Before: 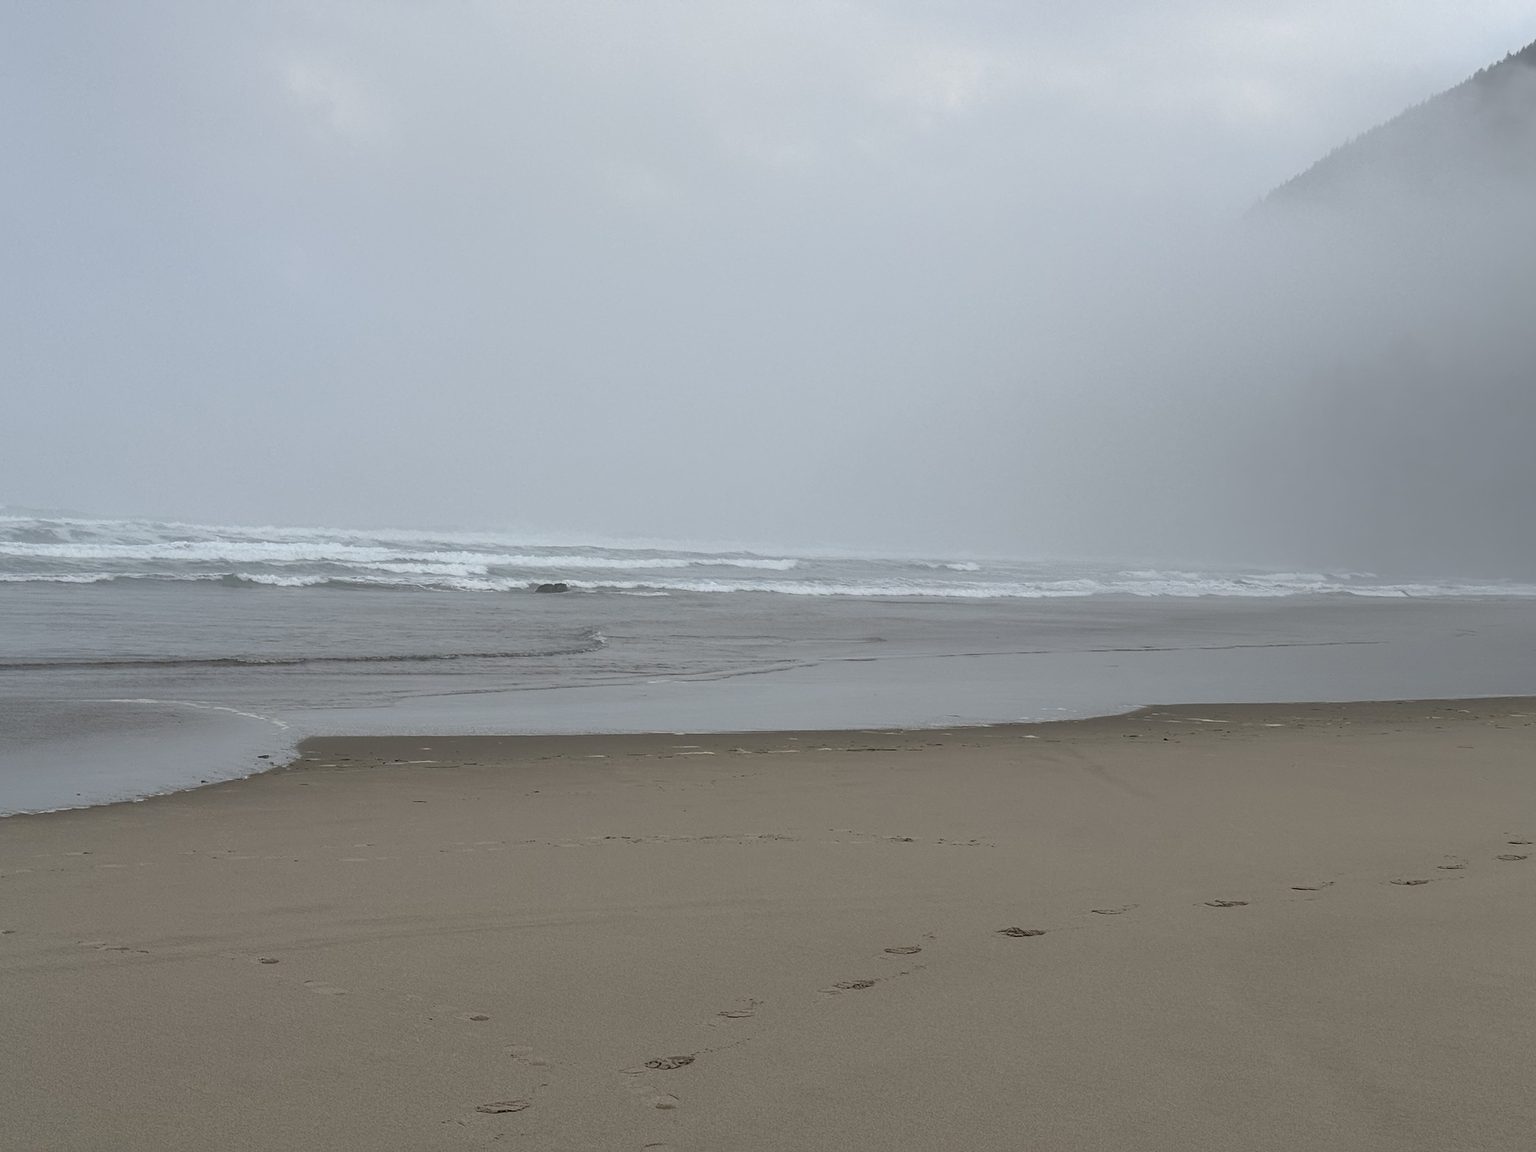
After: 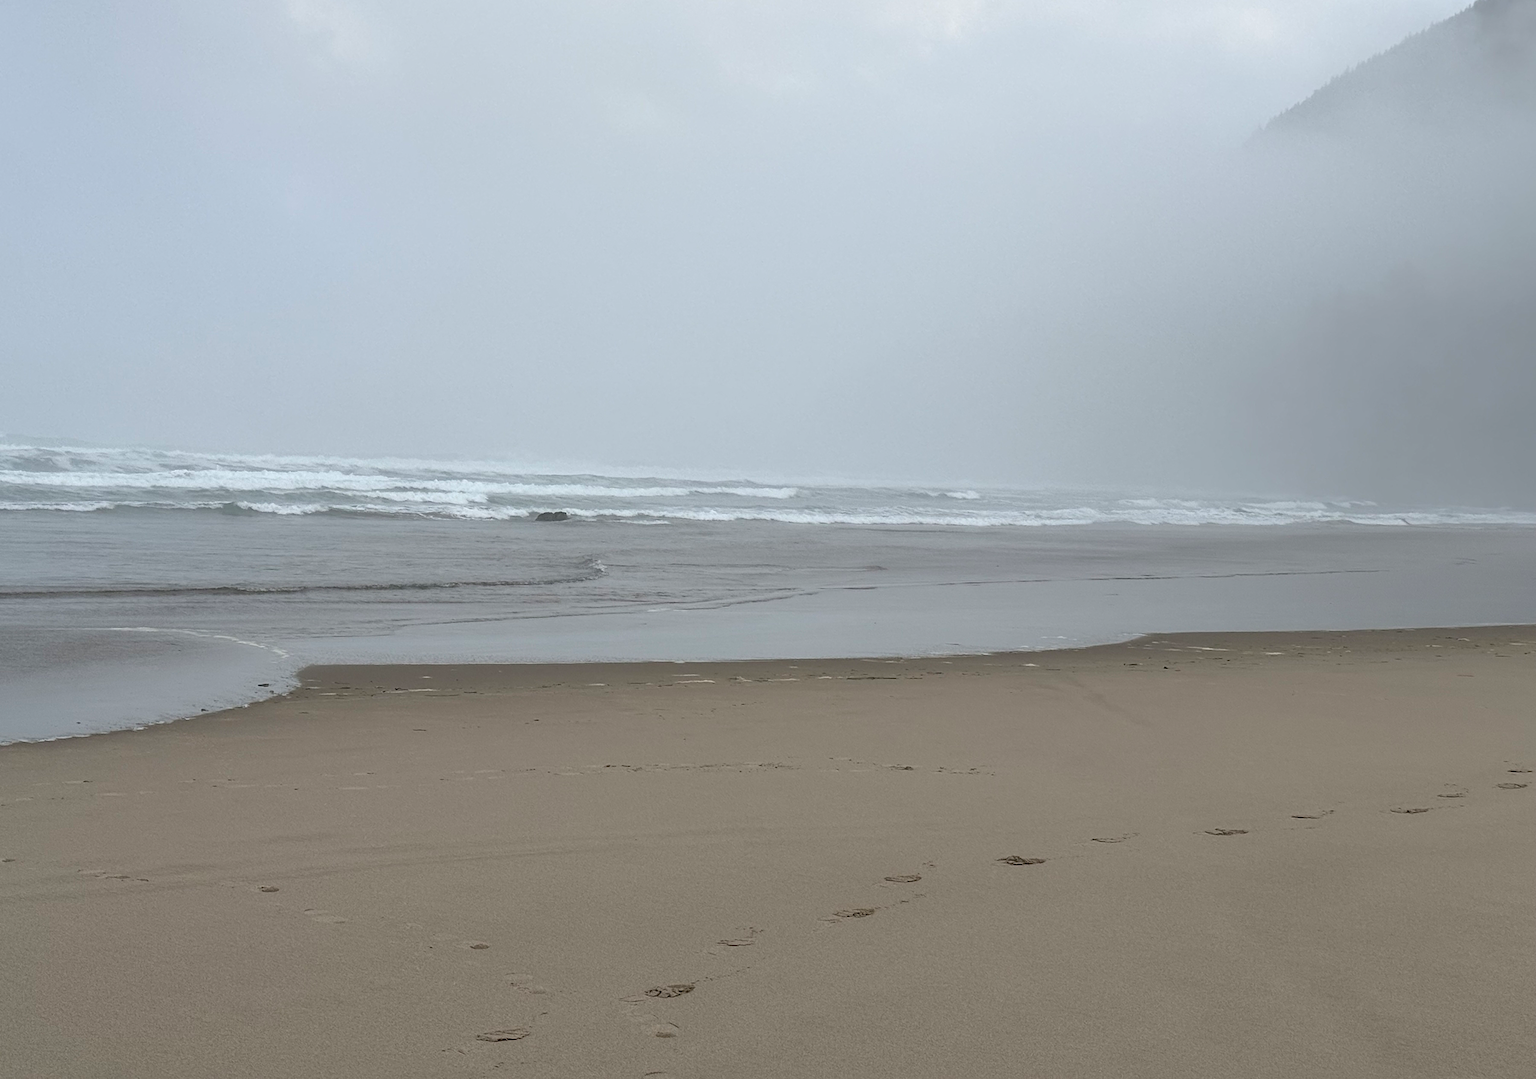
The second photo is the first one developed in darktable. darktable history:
crop and rotate: top 6.239%
exposure: exposure 0.224 EV, compensate highlight preservation false
